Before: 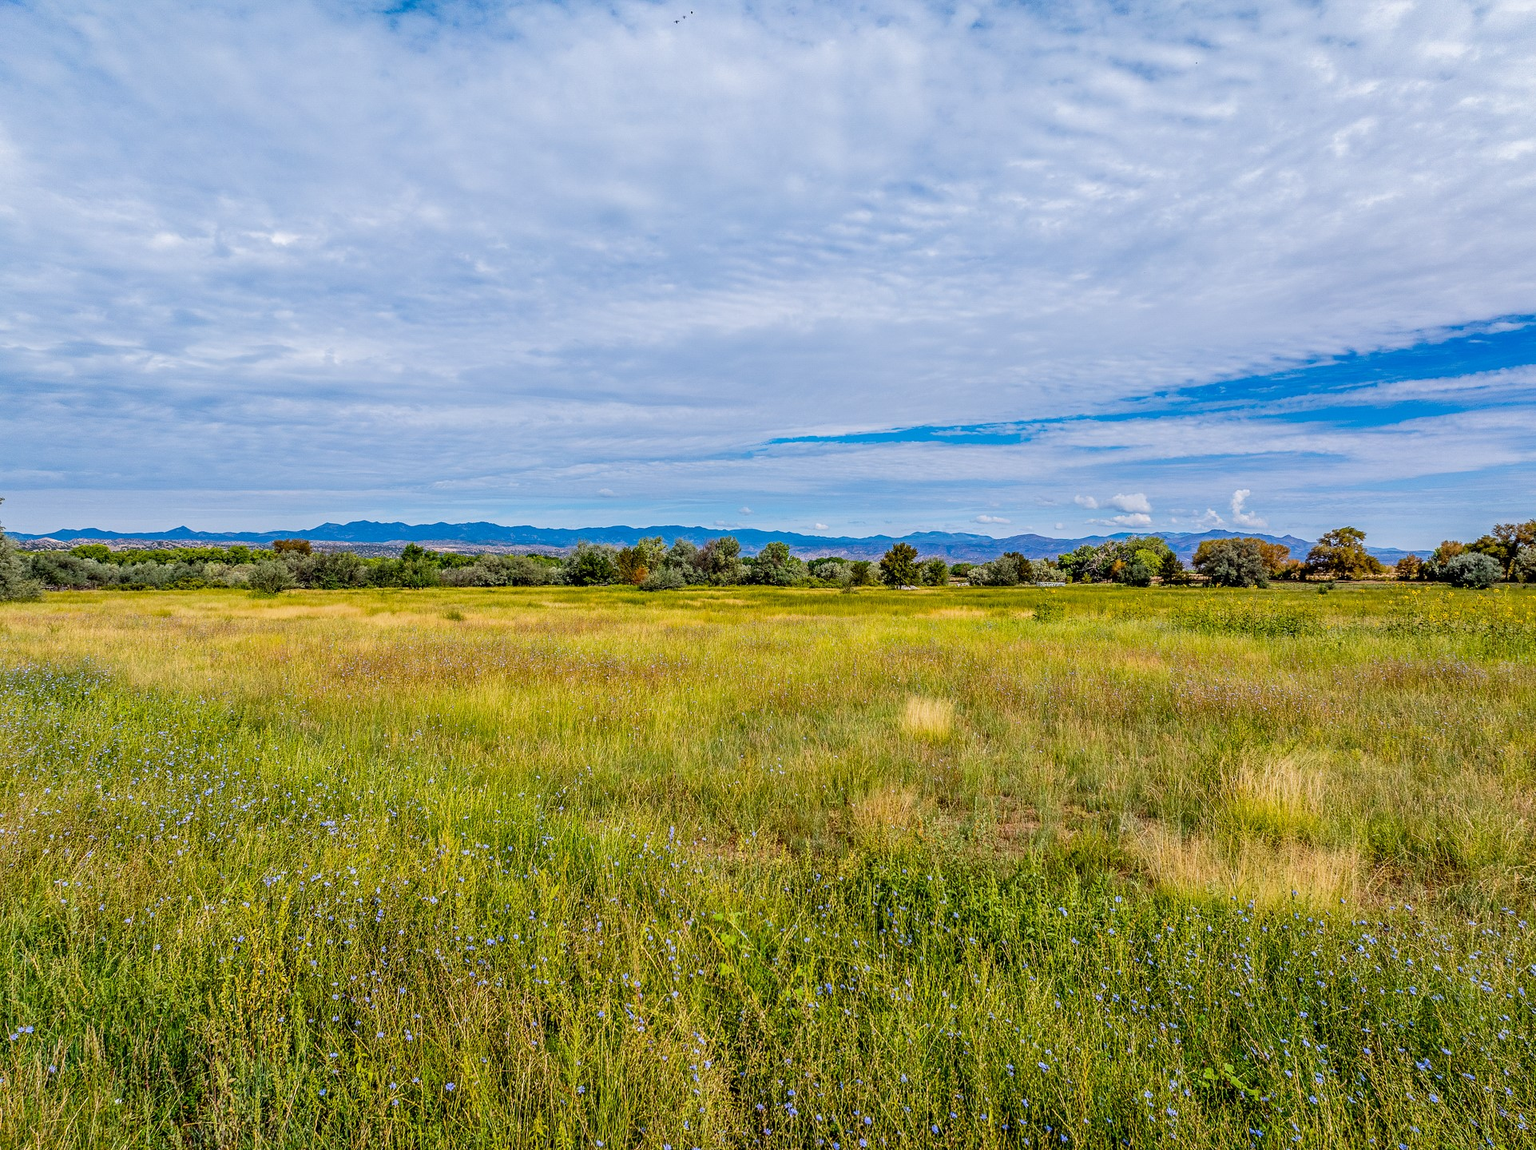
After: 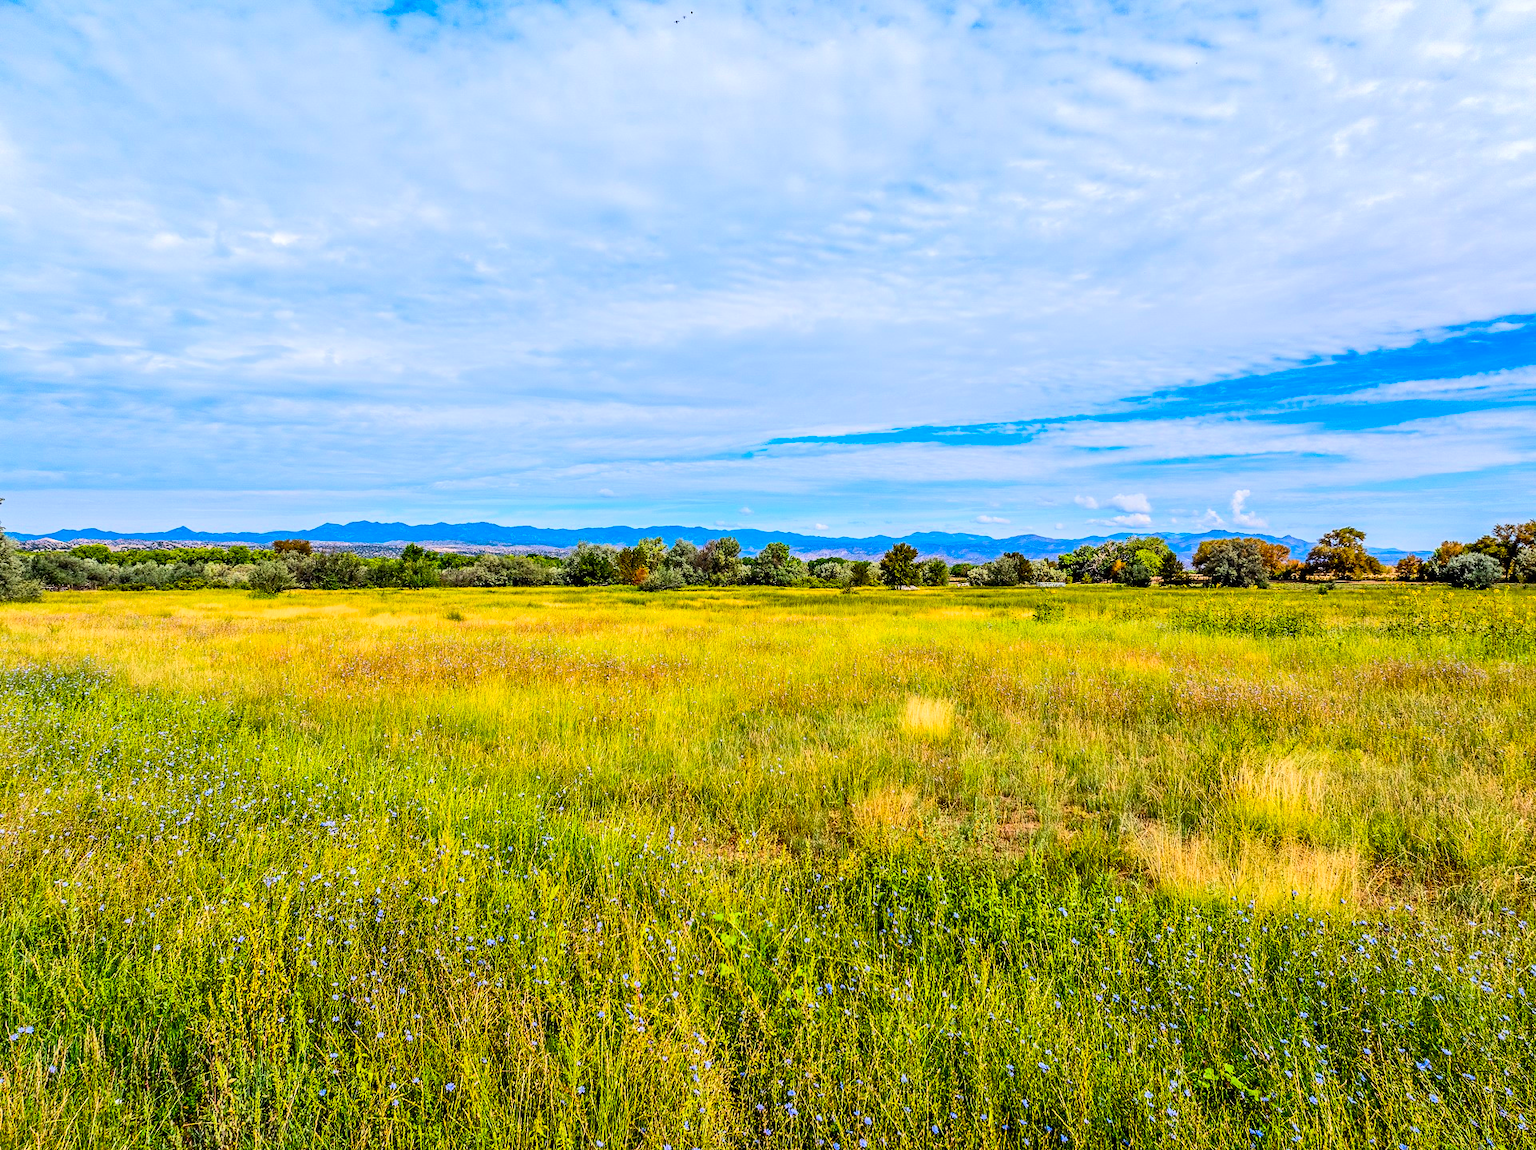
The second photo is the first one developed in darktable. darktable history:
color correction: highlights b* -0.05, saturation 1.32
tone equalizer: -8 EV 0.021 EV, -7 EV -0.017 EV, -6 EV 0.01 EV, -5 EV 0.043 EV, -4 EV 0.255 EV, -3 EV 0.646 EV, -2 EV 0.555 EV, -1 EV 0.19 EV, +0 EV 0.027 EV, edges refinement/feathering 500, mask exposure compensation -1.57 EV, preserve details no
